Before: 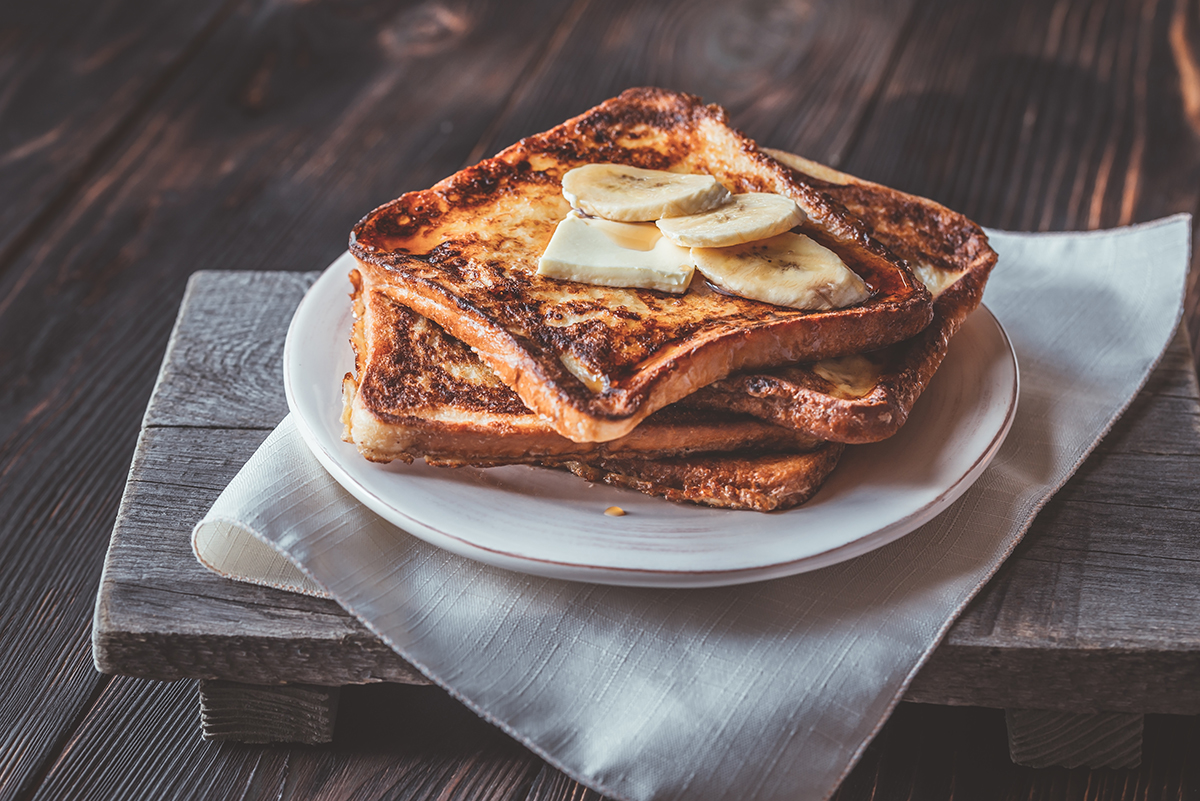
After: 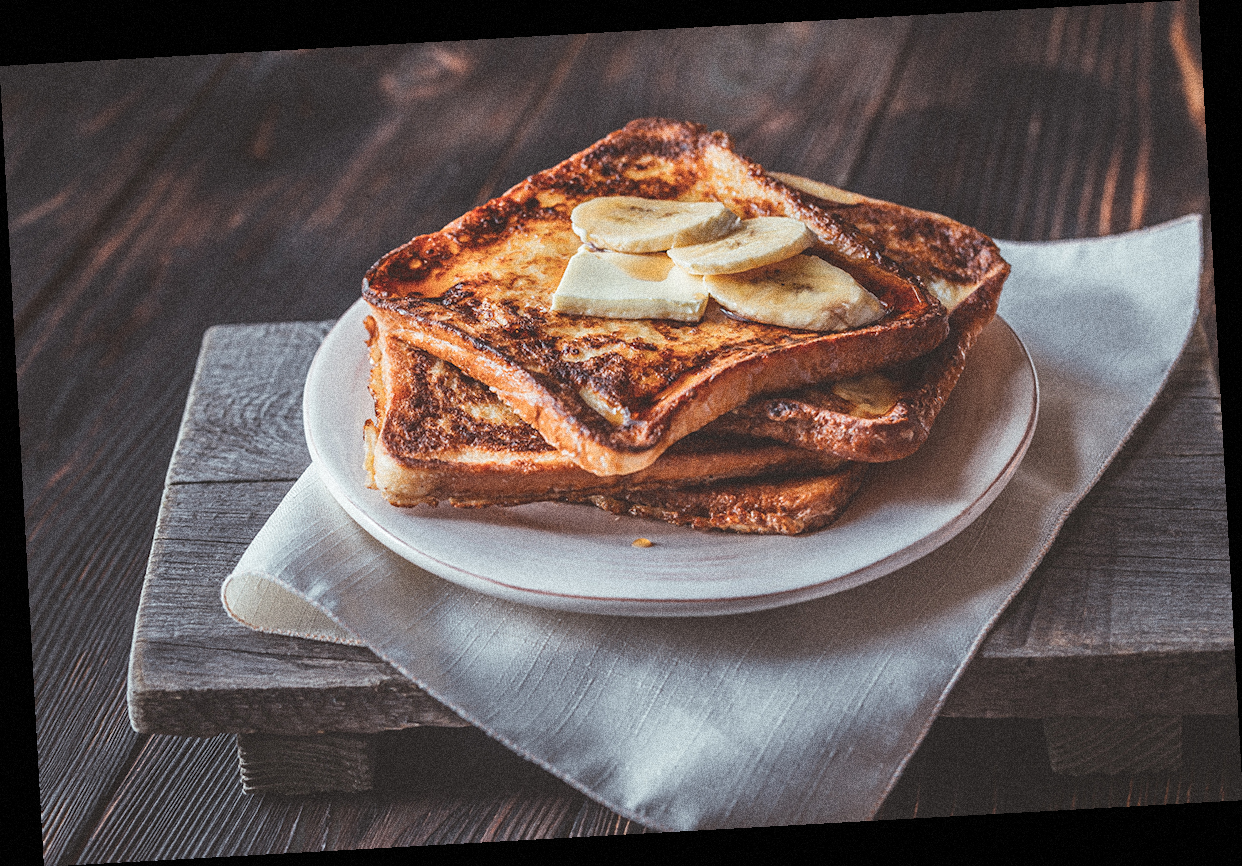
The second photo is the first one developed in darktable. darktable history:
grain: coarseness 14.49 ISO, strength 48.04%, mid-tones bias 35%
color balance: contrast -0.5%
rotate and perspective: rotation -3.18°, automatic cropping off
